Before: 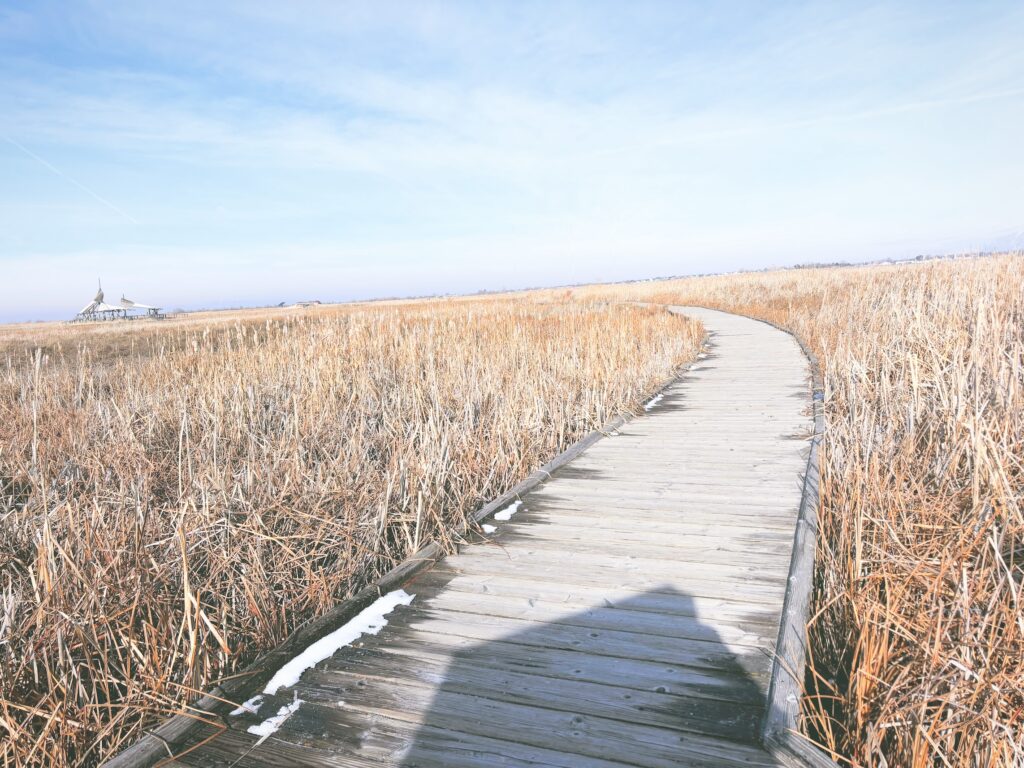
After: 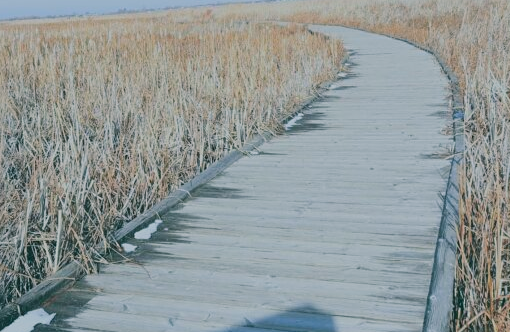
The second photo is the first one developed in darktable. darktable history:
color balance rgb: power › luminance -7.751%, power › chroma 2.268%, power › hue 219.91°, global offset › luminance 0.277%, perceptual saturation grading › global saturation 17.952%, perceptual brilliance grading › mid-tones 9.995%, perceptual brilliance grading › shadows 15.482%
crop: left 35.19%, top 36.688%, right 14.965%, bottom 20.059%
exposure: exposure -1.005 EV, compensate highlight preservation false
sharpen: amount 0.203
